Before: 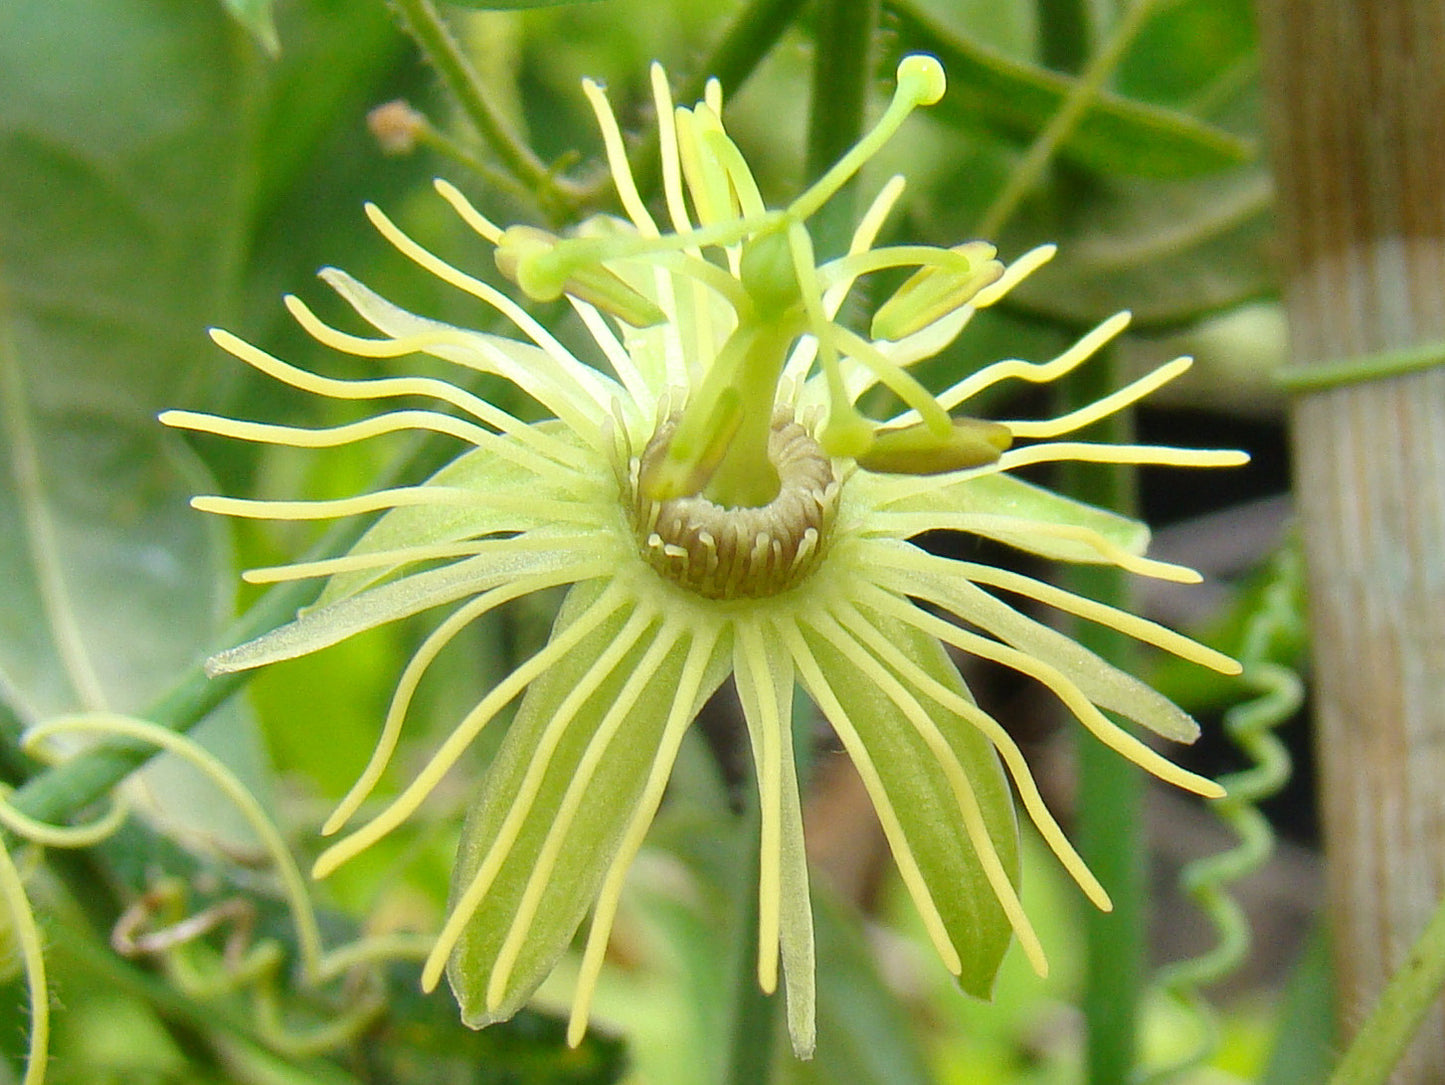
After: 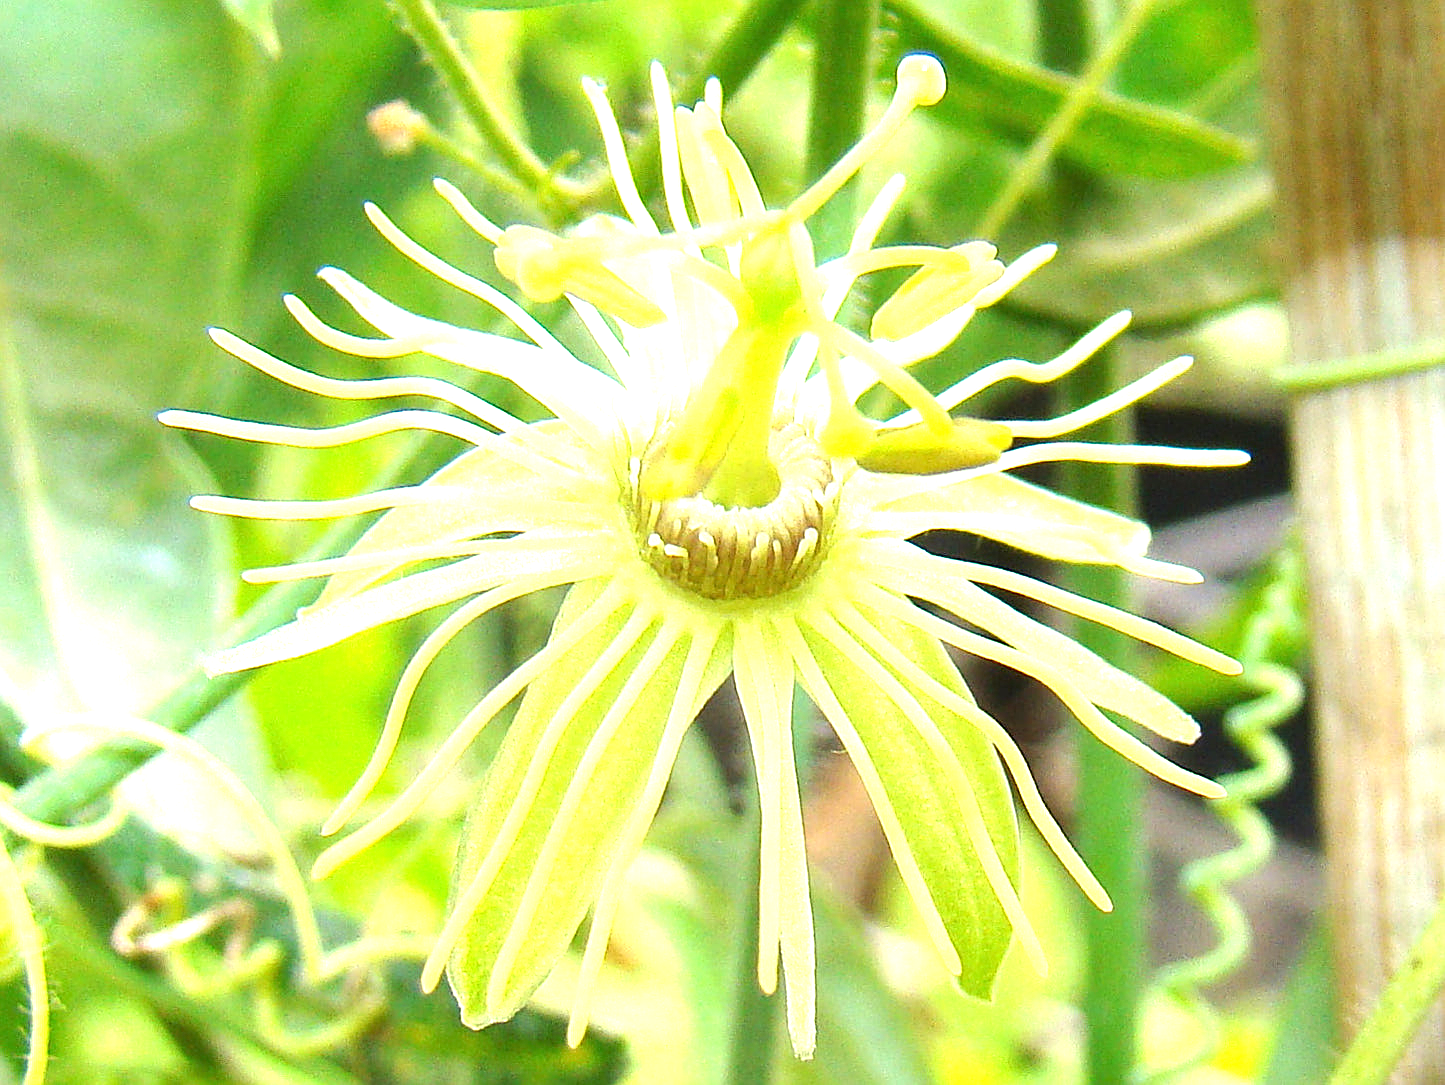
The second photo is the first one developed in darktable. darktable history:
exposure: black level correction 0, exposure 1.444 EV, compensate highlight preservation false
sharpen: on, module defaults
